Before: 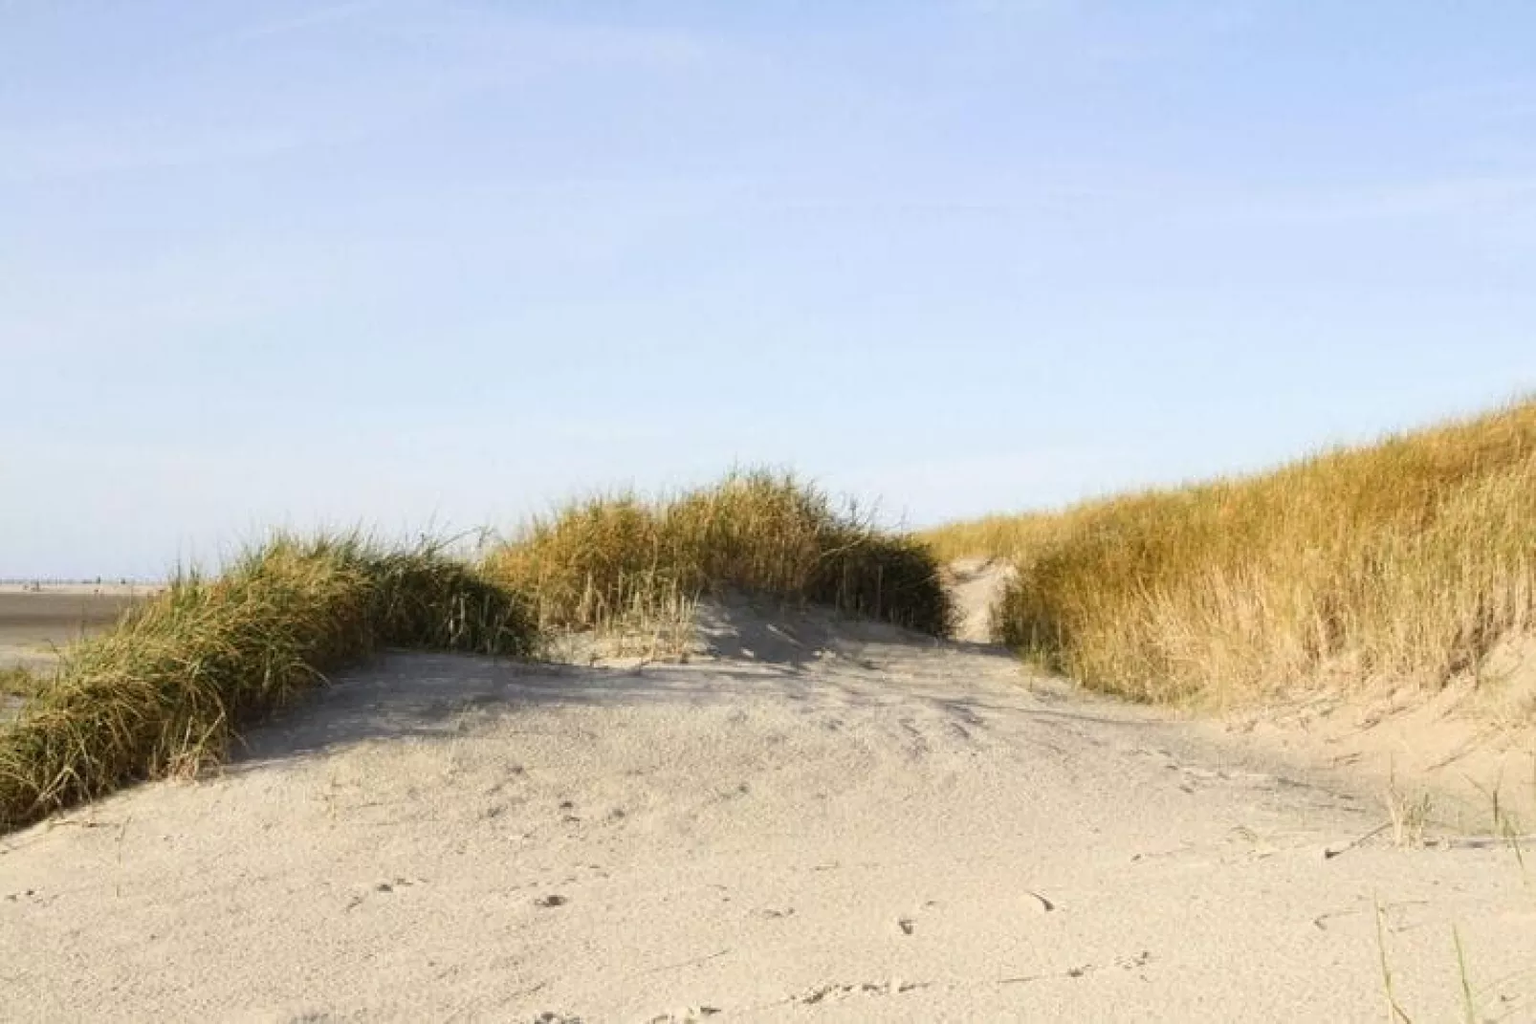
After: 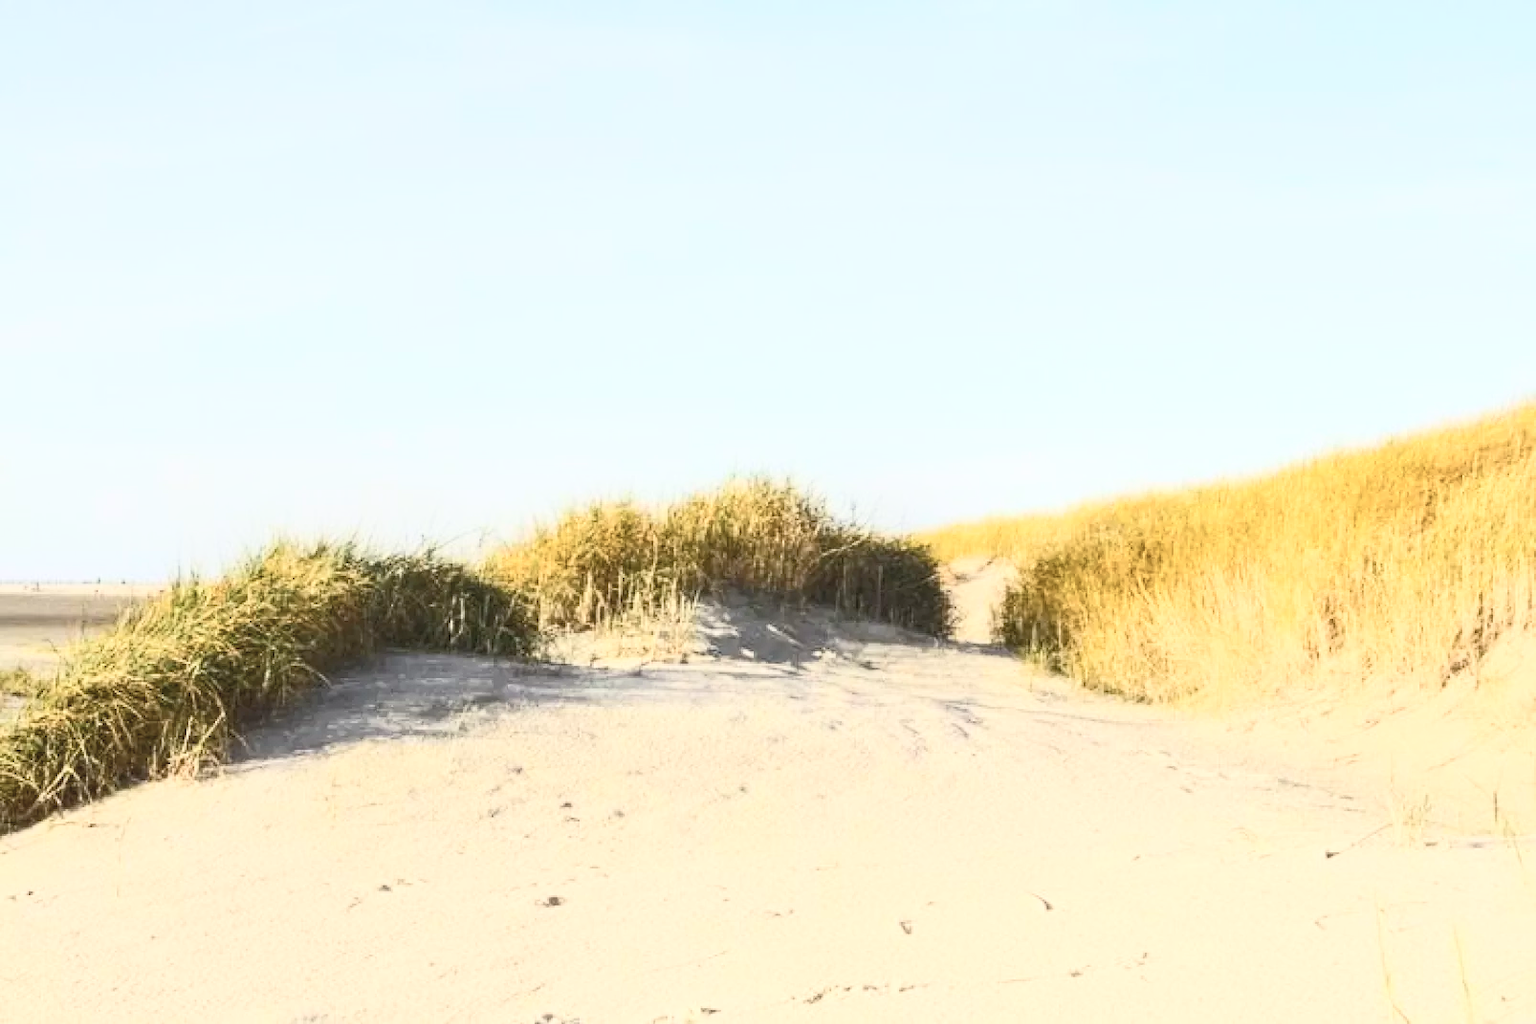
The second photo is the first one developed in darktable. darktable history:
contrast brightness saturation: contrast 0.416, brightness 0.561, saturation -0.19
tone equalizer: -8 EV -0.784 EV, -7 EV -0.703 EV, -6 EV -0.615 EV, -5 EV -0.383 EV, -3 EV 0.384 EV, -2 EV 0.6 EV, -1 EV 0.677 EV, +0 EV 0.75 EV, edges refinement/feathering 500, mask exposure compensation -1.57 EV, preserve details no
color balance rgb: highlights gain › luminance 6.405%, highlights gain › chroma 1.288%, highlights gain › hue 88.64°, perceptual saturation grading › global saturation 30.928%, contrast -29.674%
local contrast: on, module defaults
